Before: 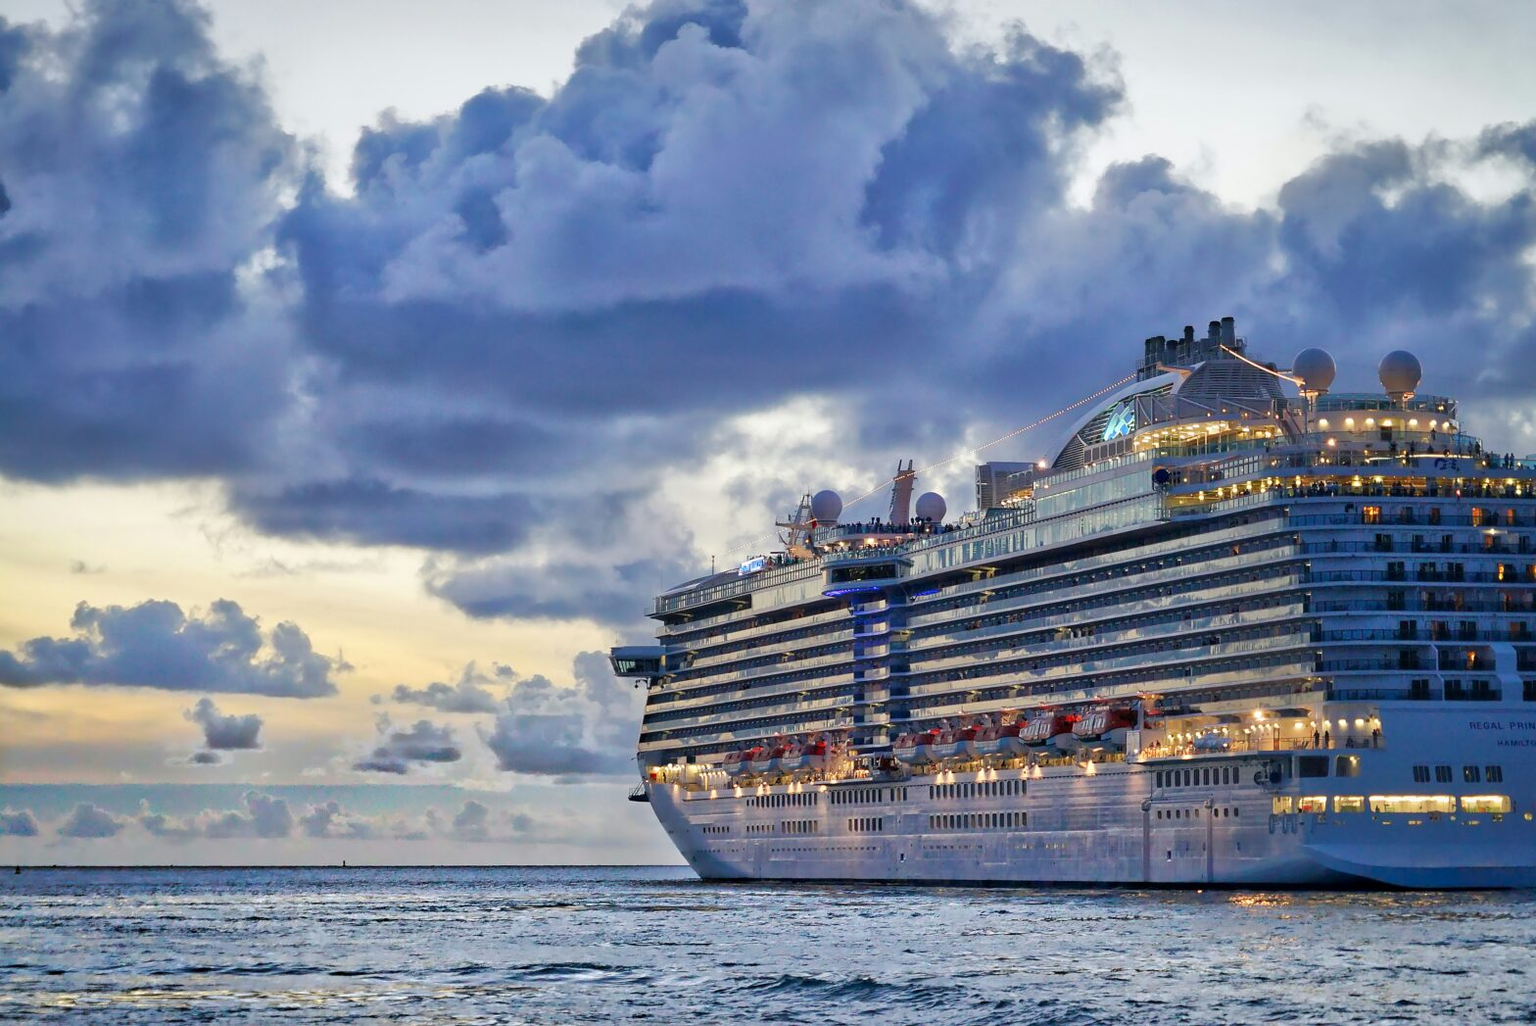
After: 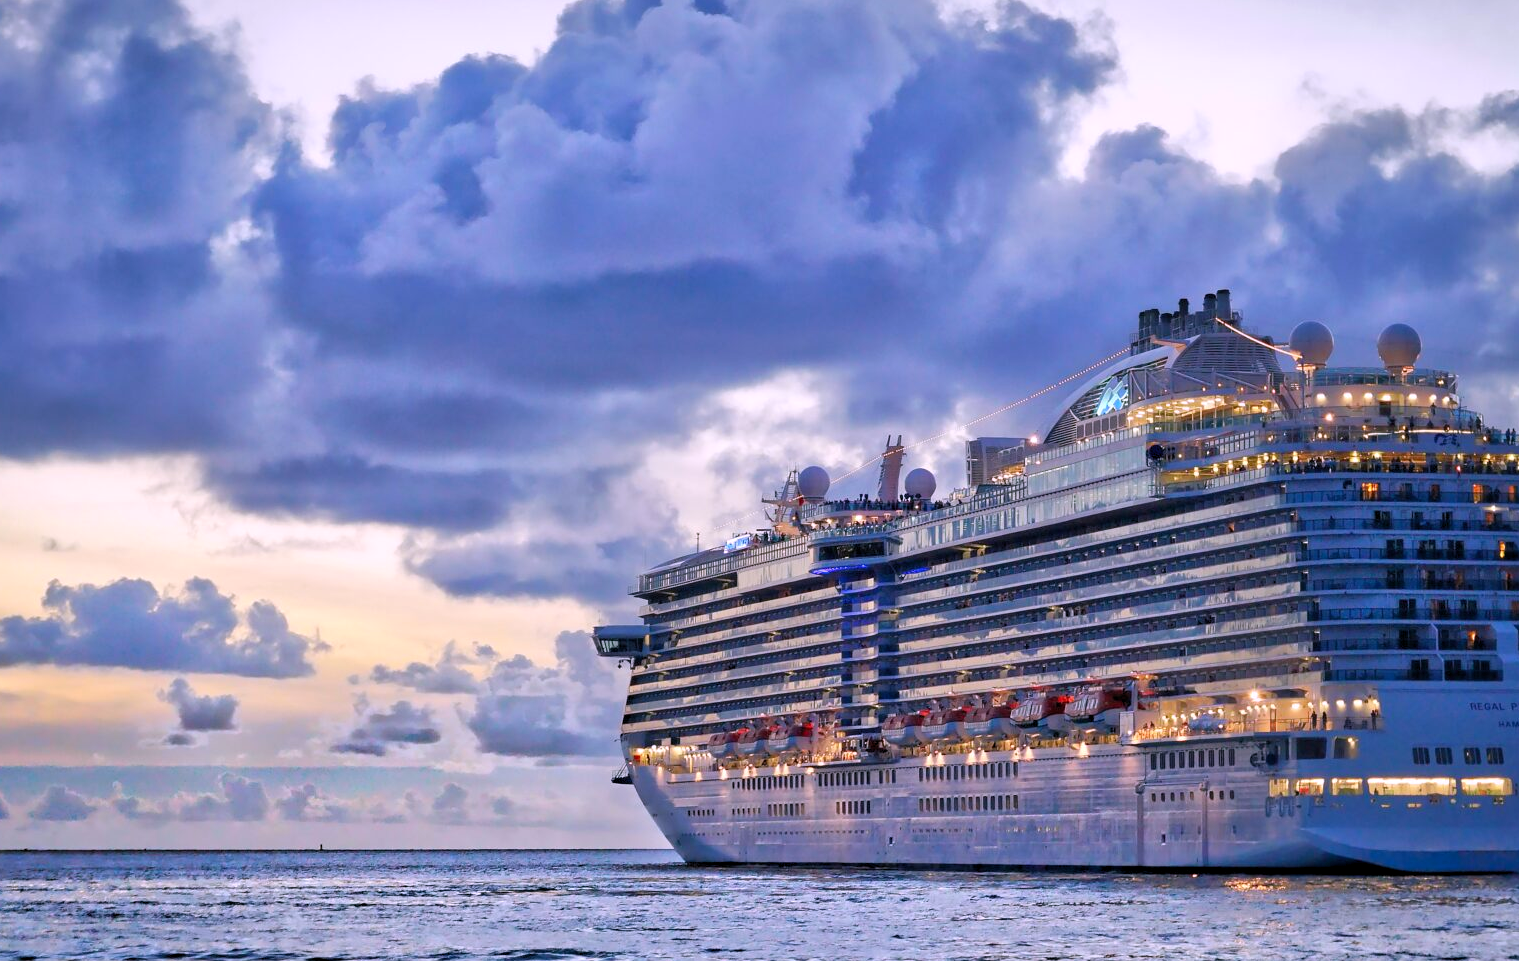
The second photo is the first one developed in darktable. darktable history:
crop: left 1.964%, top 3.251%, right 1.122%, bottom 4.933%
white balance: red 1.066, blue 1.119
levels: levels [0.018, 0.493, 1]
